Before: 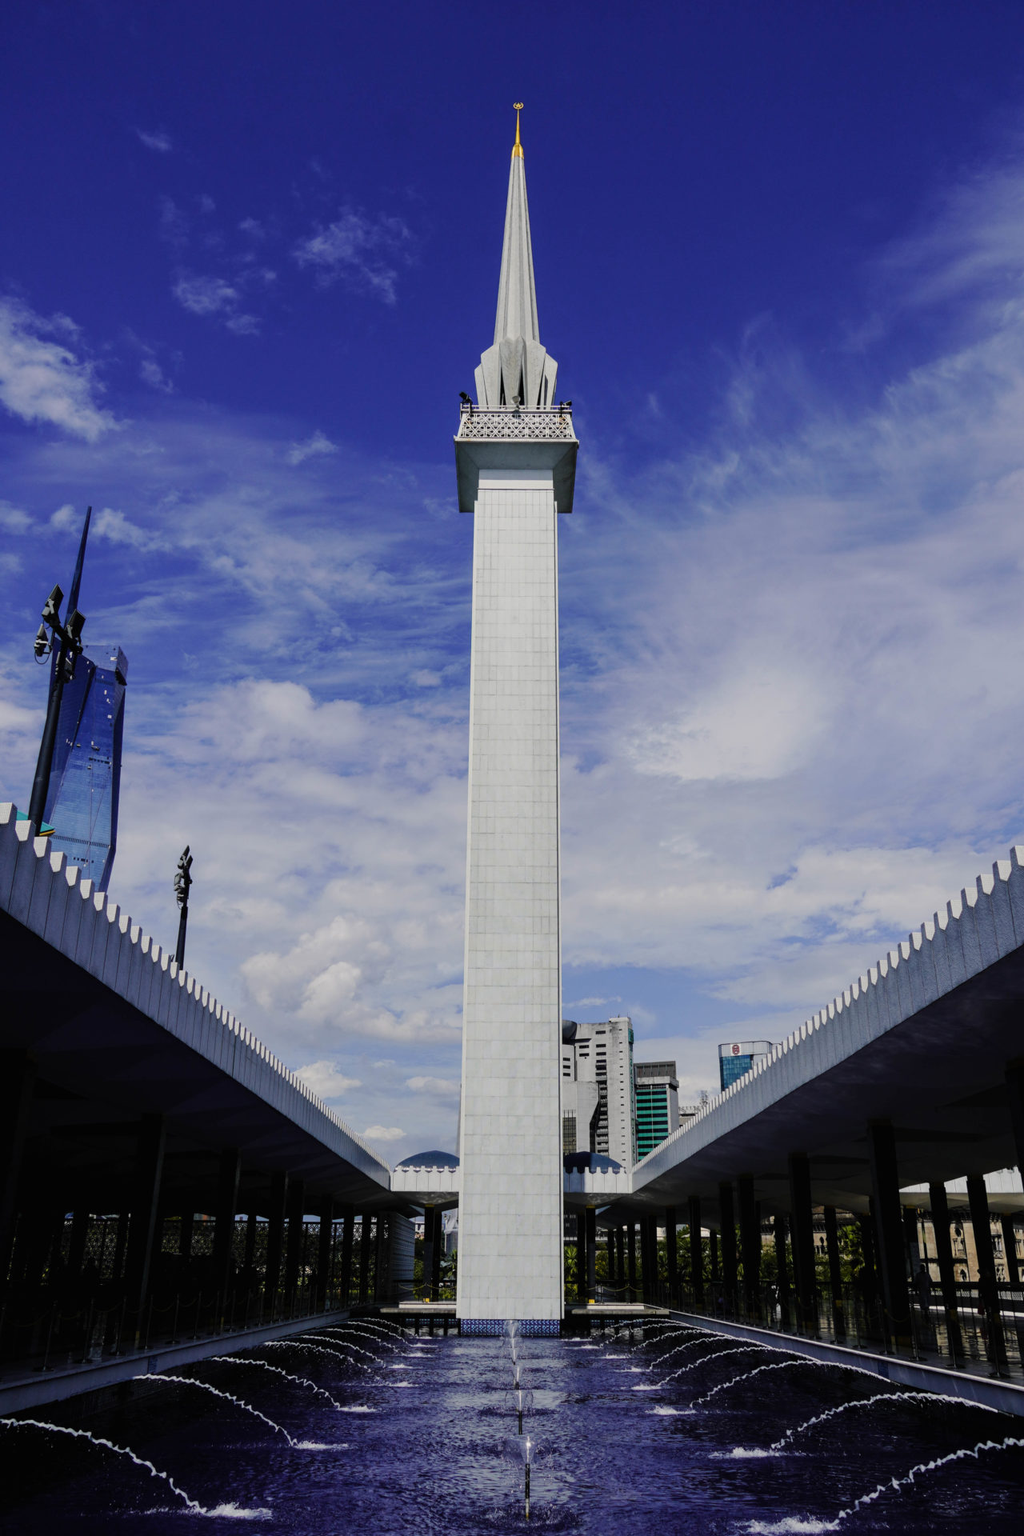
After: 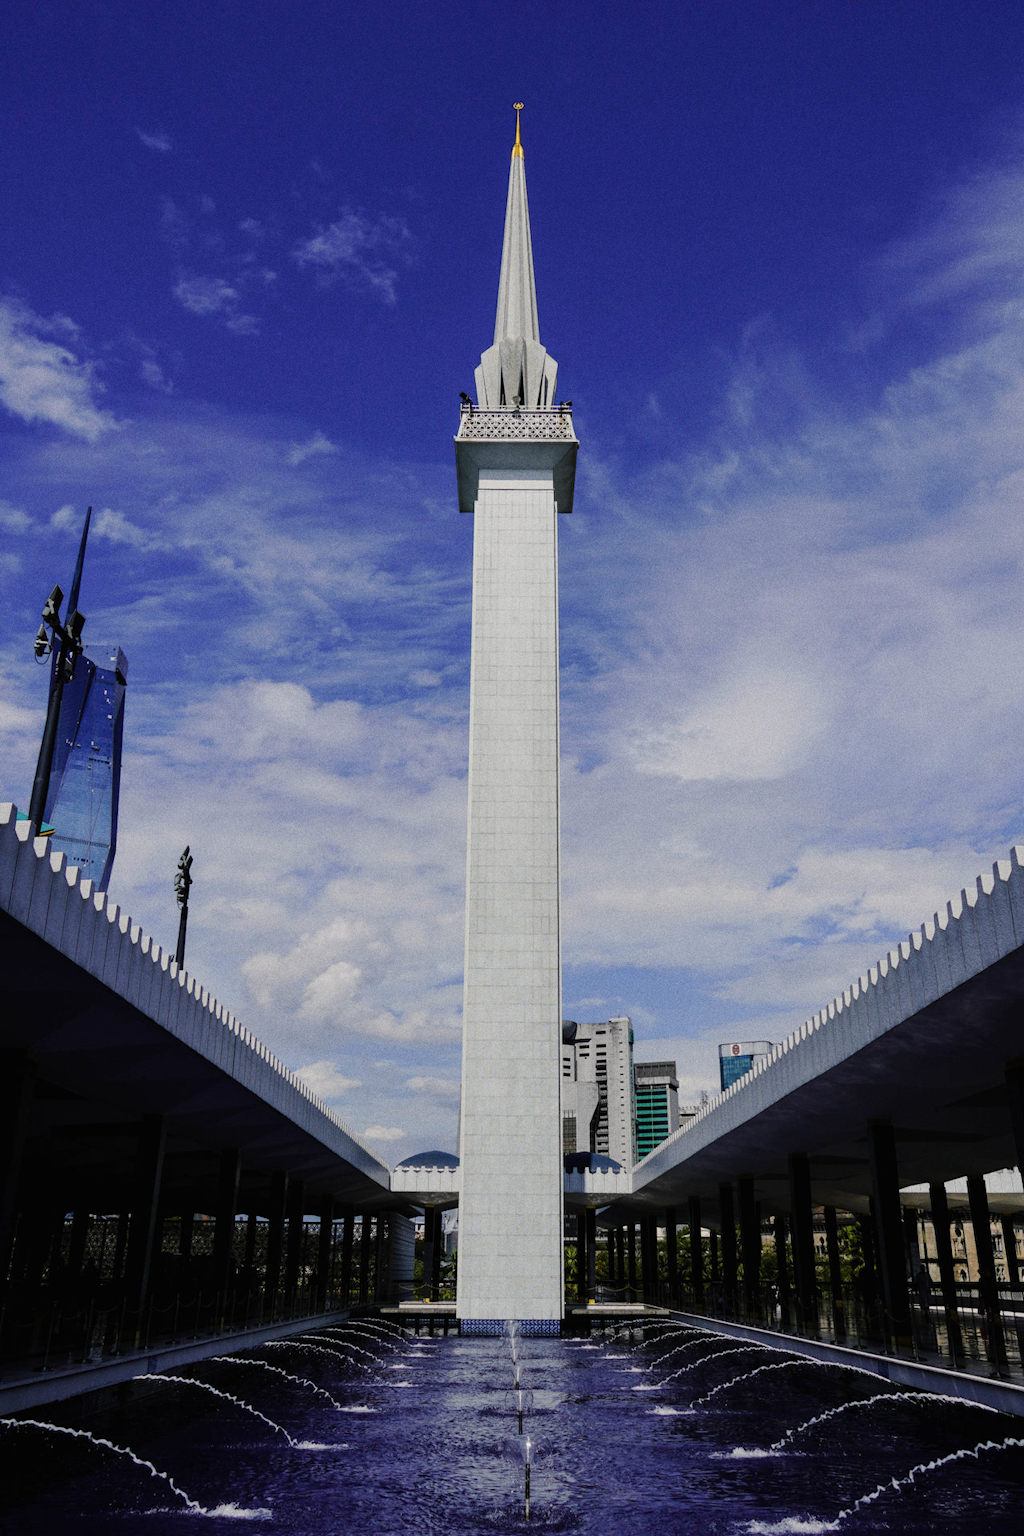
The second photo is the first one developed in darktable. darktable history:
white balance: emerald 1
grain: on, module defaults
